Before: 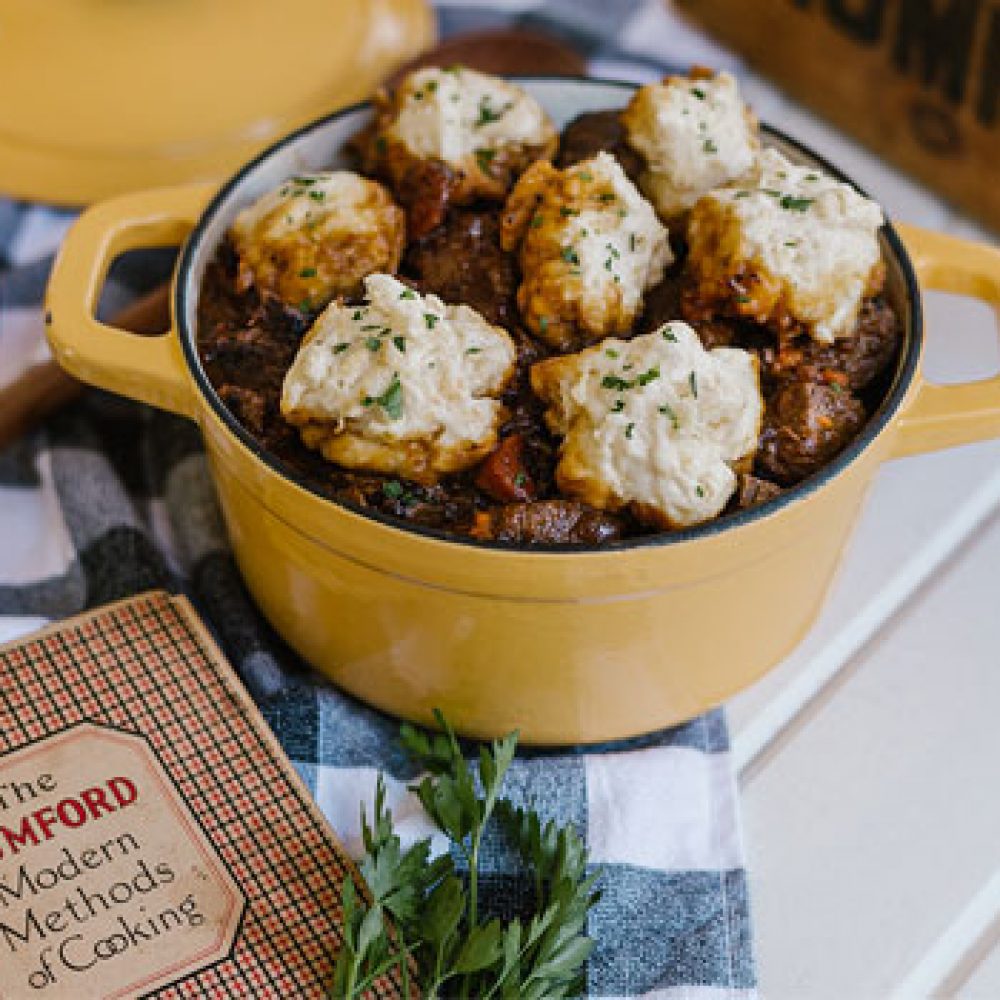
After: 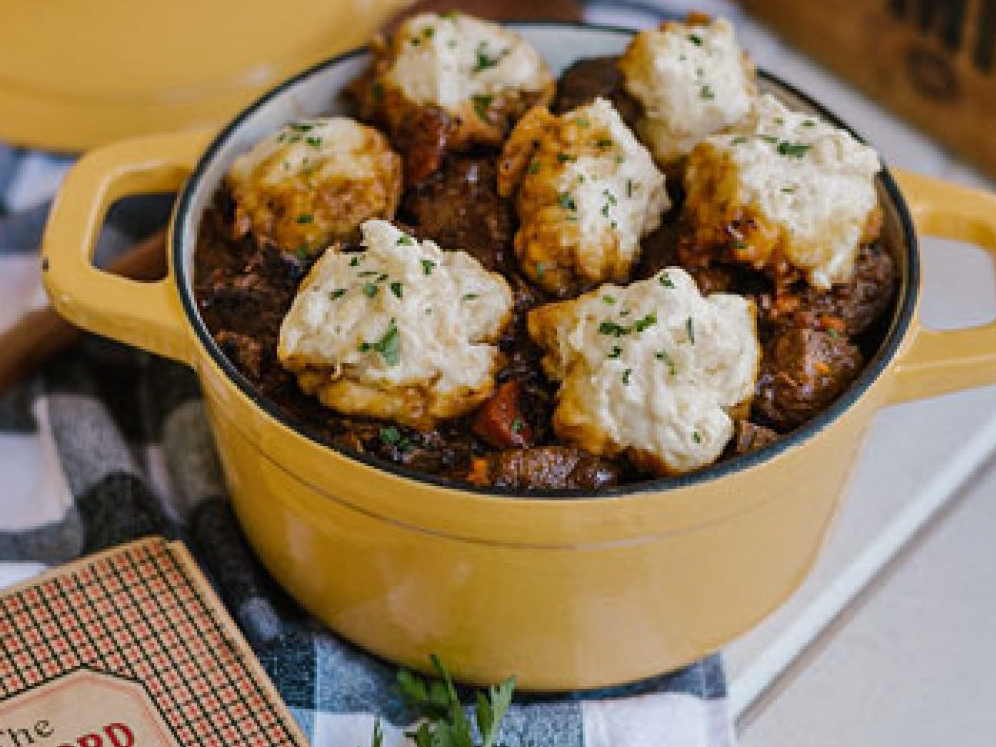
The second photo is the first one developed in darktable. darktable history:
shadows and highlights: soften with gaussian
crop: left 0.387%, top 5.469%, bottom 19.809%
tone equalizer: -8 EV -1.84 EV, -7 EV -1.16 EV, -6 EV -1.62 EV, smoothing diameter 25%, edges refinement/feathering 10, preserve details guided filter
